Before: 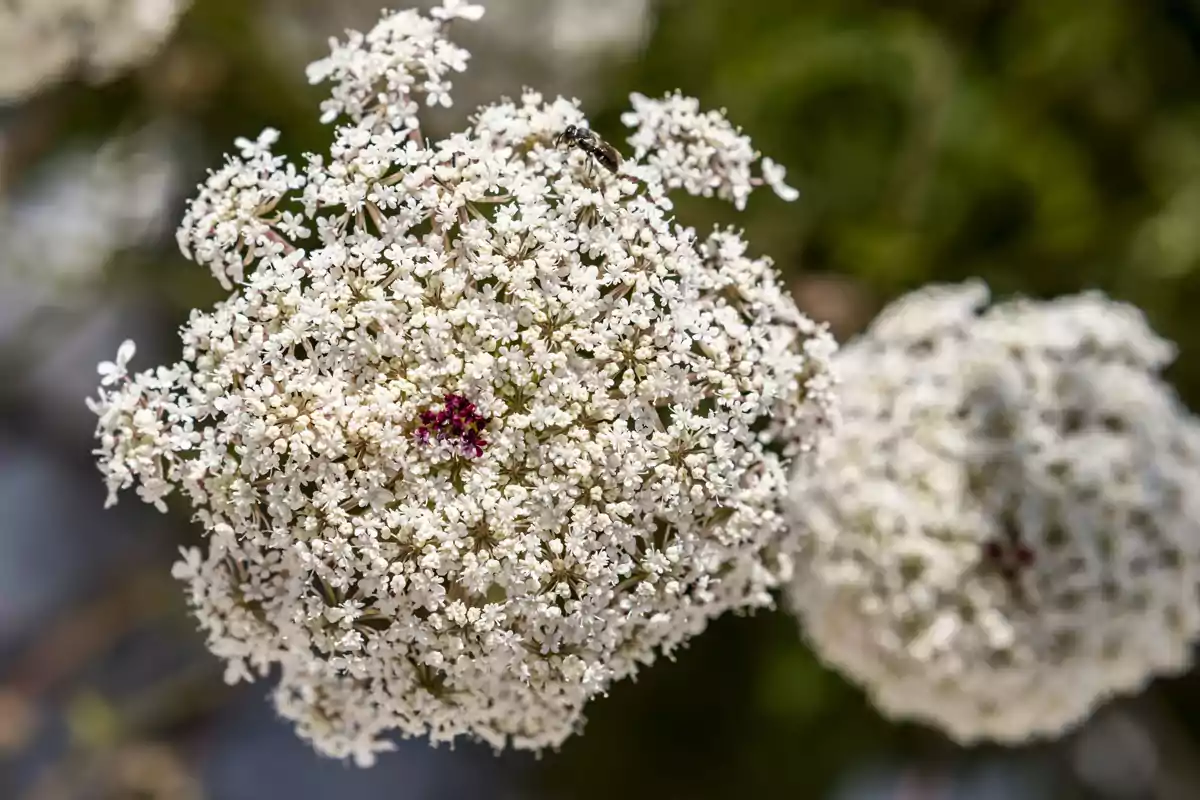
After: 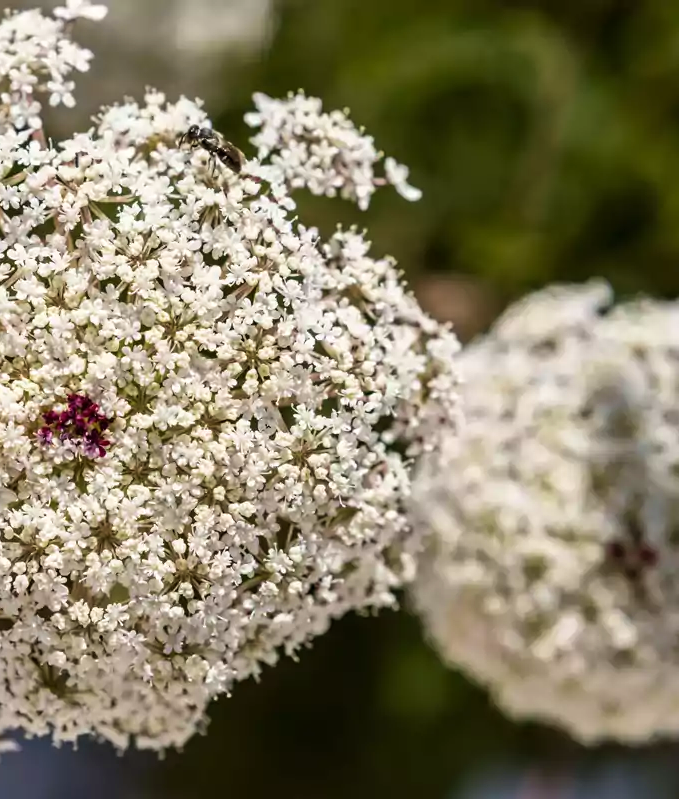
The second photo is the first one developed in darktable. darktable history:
crop: left 31.458%, top 0%, right 11.876%
velvia: on, module defaults
exposure: compensate highlight preservation false
